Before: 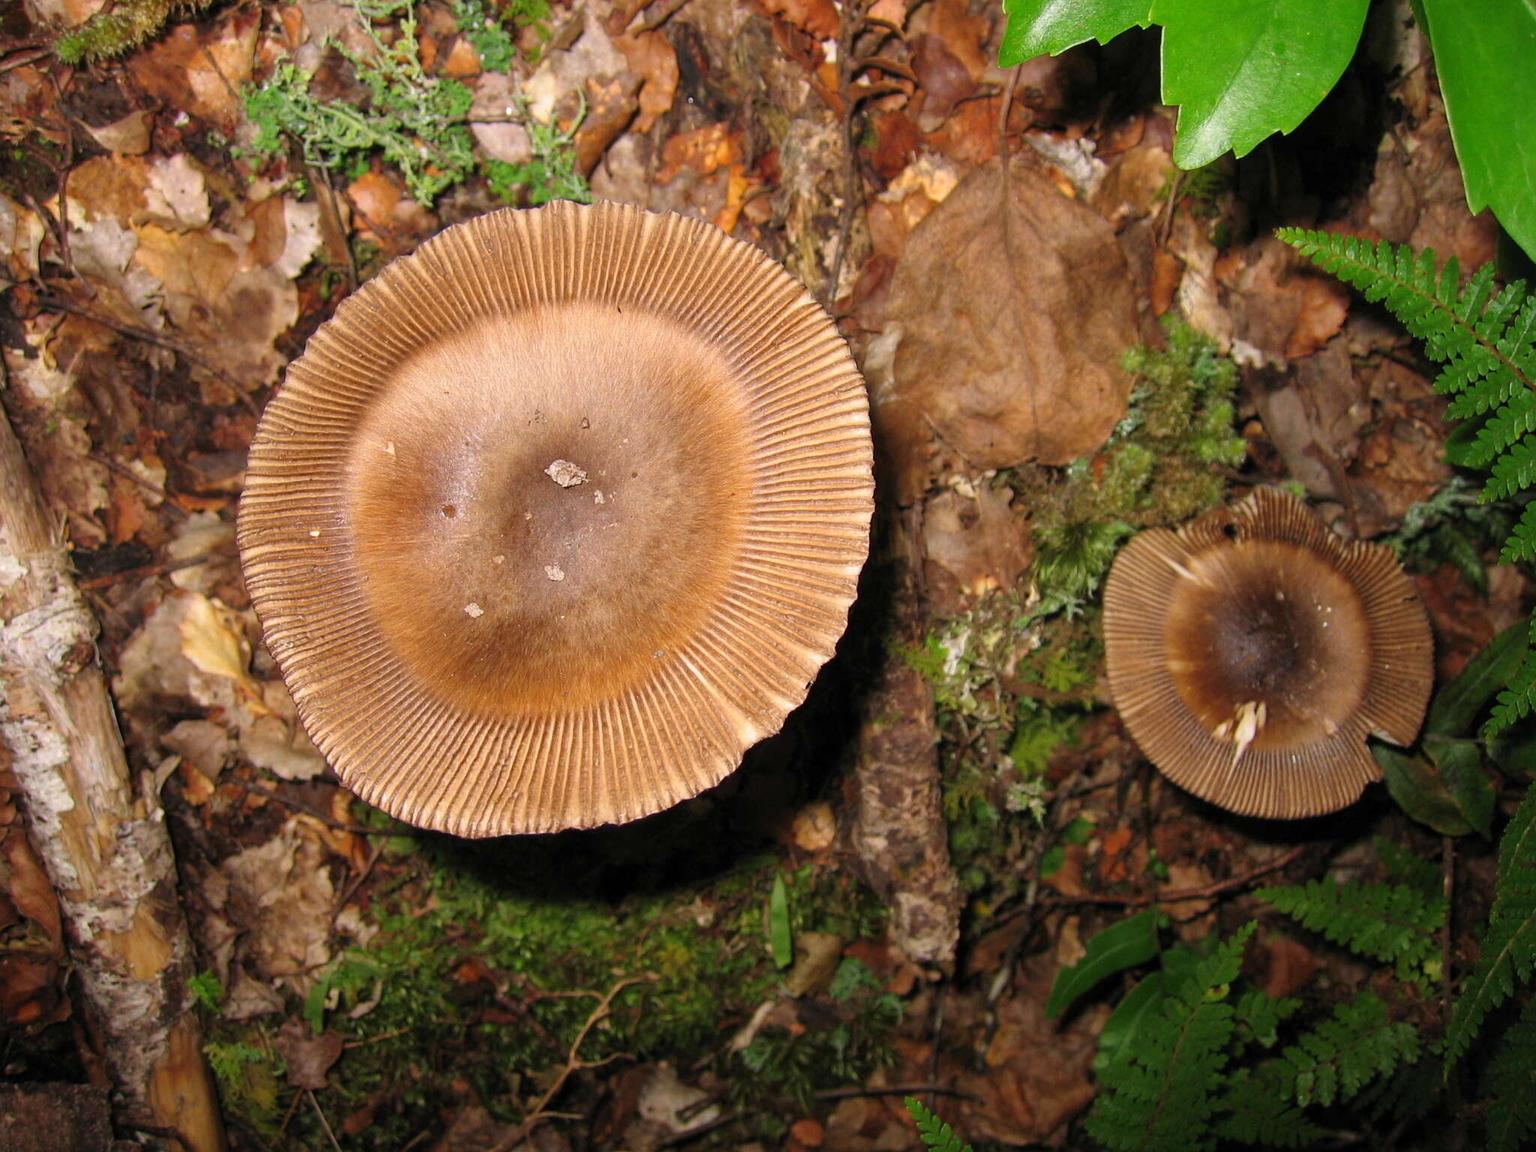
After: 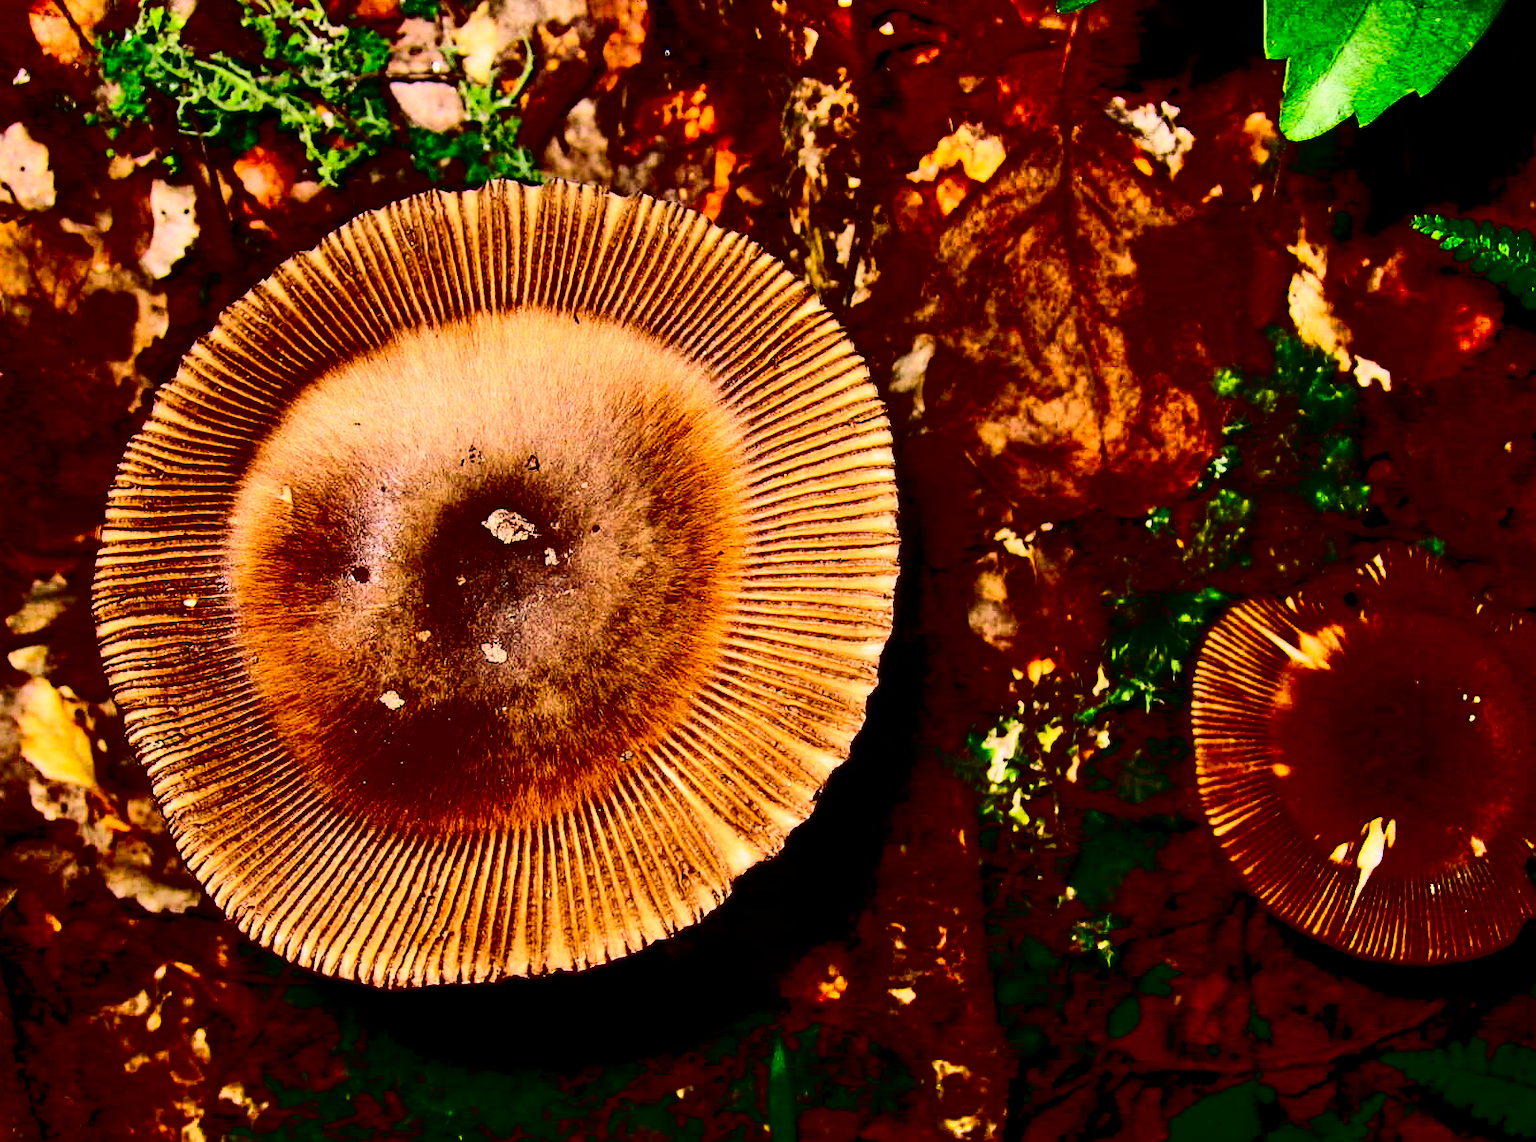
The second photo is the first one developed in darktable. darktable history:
contrast brightness saturation: contrast 0.77, brightness -1, saturation 1
crop and rotate: left 10.77%, top 5.1%, right 10.41%, bottom 16.76%
exposure: exposure -0.177 EV, compensate highlight preservation false
shadows and highlights: soften with gaussian
